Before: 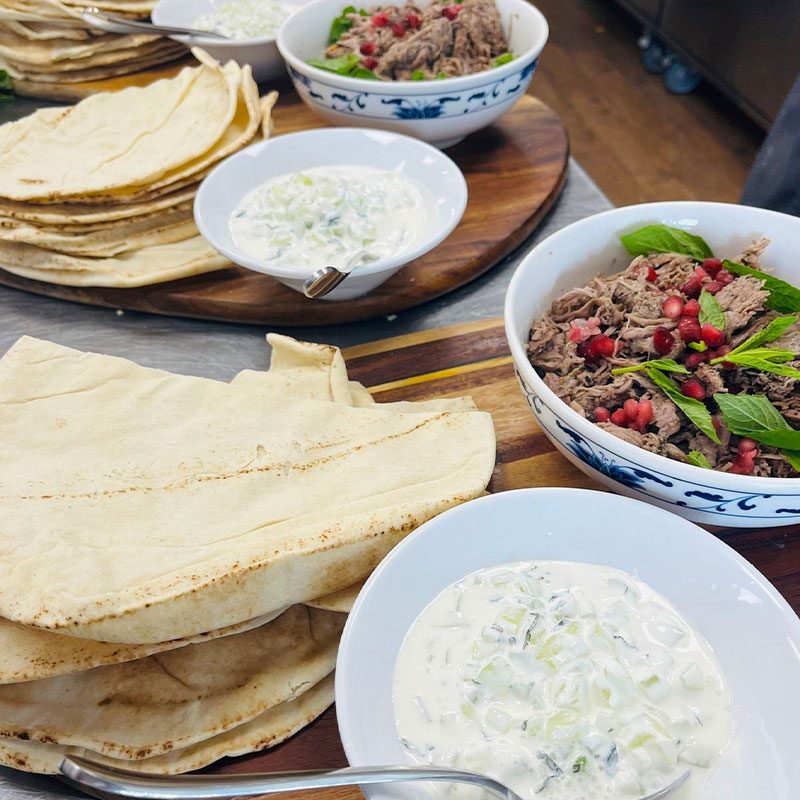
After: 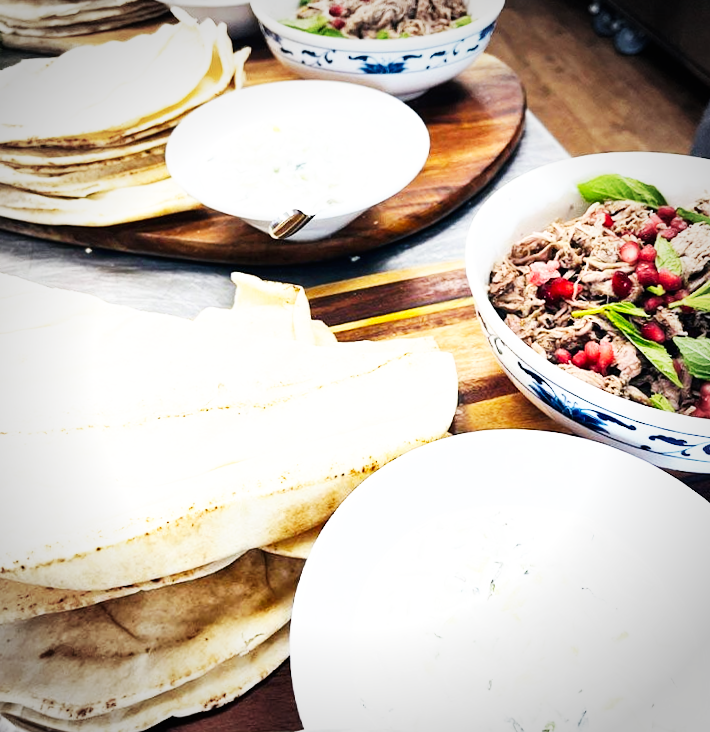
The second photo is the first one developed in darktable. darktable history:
base curve: curves: ch0 [(0, 0) (0.007, 0.004) (0.027, 0.03) (0.046, 0.07) (0.207, 0.54) (0.442, 0.872) (0.673, 0.972) (1, 1)], preserve colors none
rotate and perspective: rotation -1.68°, lens shift (vertical) -0.146, crop left 0.049, crop right 0.912, crop top 0.032, crop bottom 0.96
white balance: emerald 1
crop and rotate: angle -2.38°
vignetting: fall-off start 71.74%
tone equalizer: -8 EV -0.417 EV, -7 EV -0.389 EV, -6 EV -0.333 EV, -5 EV -0.222 EV, -3 EV 0.222 EV, -2 EV 0.333 EV, -1 EV 0.389 EV, +0 EV 0.417 EV, edges refinement/feathering 500, mask exposure compensation -1.57 EV, preserve details no
